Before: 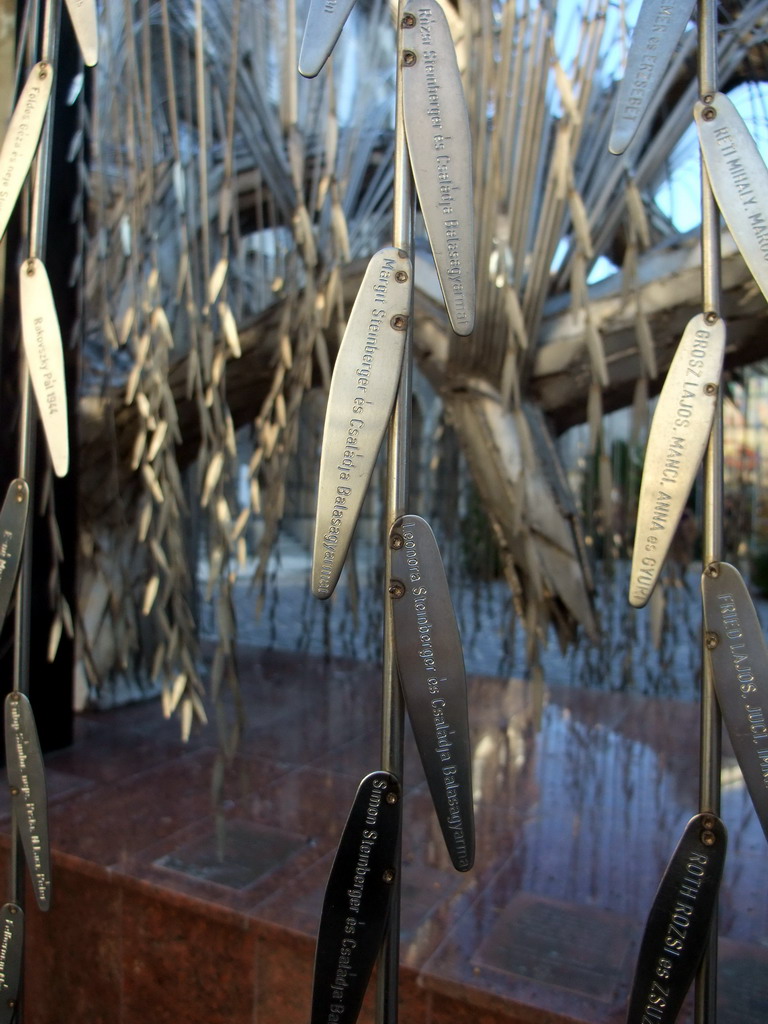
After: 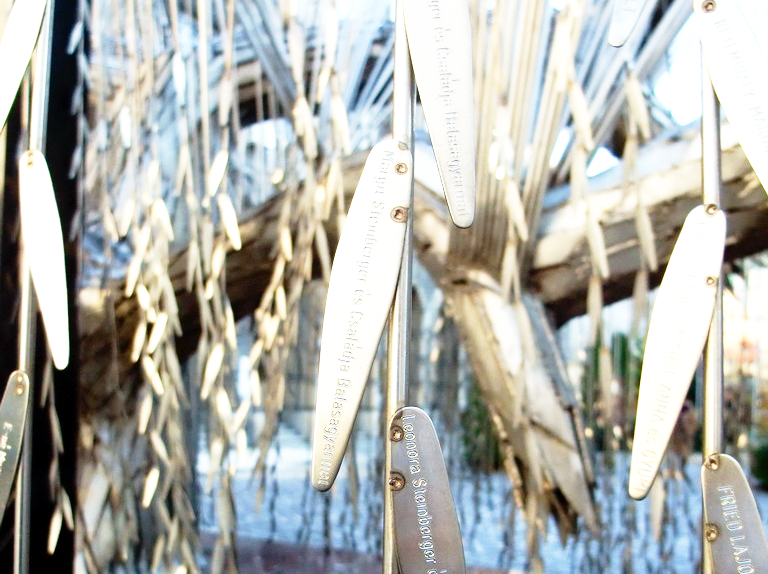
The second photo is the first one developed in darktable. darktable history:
exposure: exposure 0.921 EV, compensate highlight preservation false
base curve: curves: ch0 [(0, 0) (0.012, 0.01) (0.073, 0.168) (0.31, 0.711) (0.645, 0.957) (1, 1)], preserve colors none
crop and rotate: top 10.605%, bottom 33.274%
